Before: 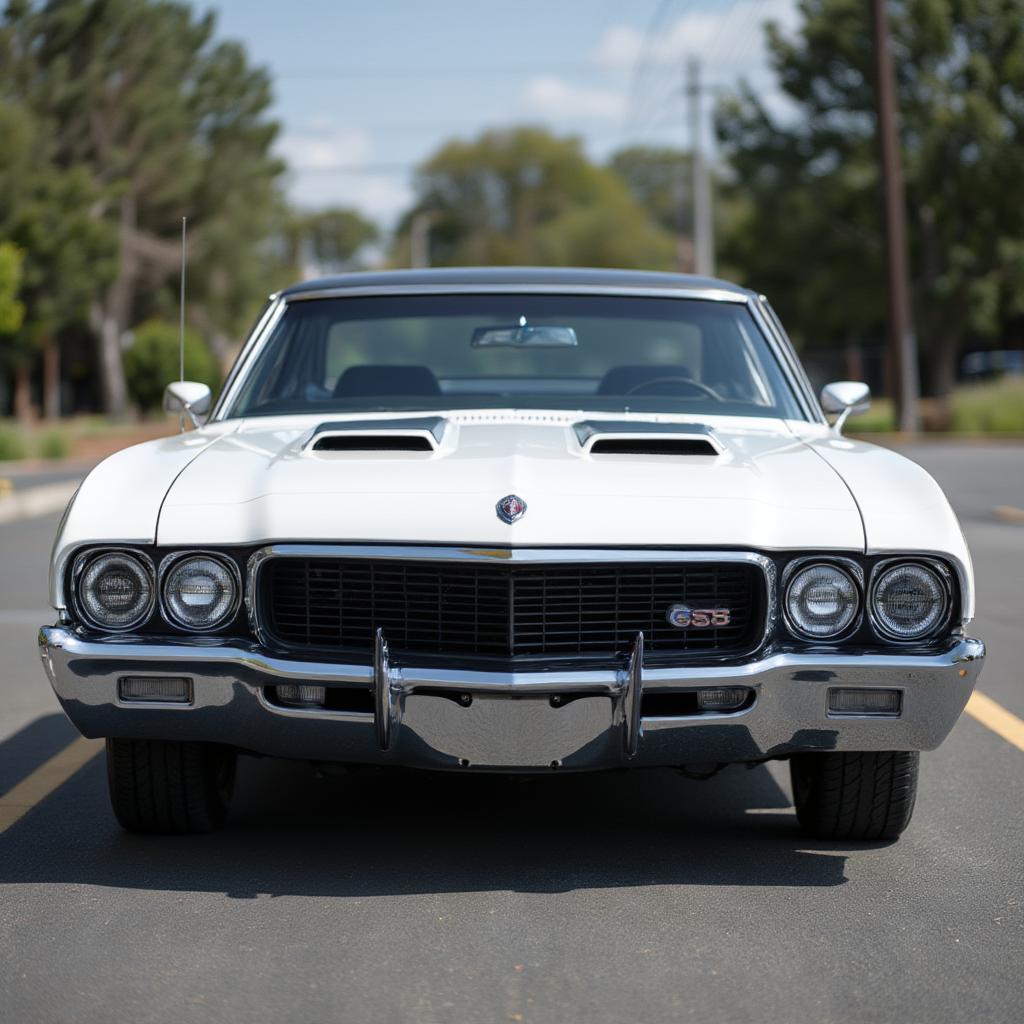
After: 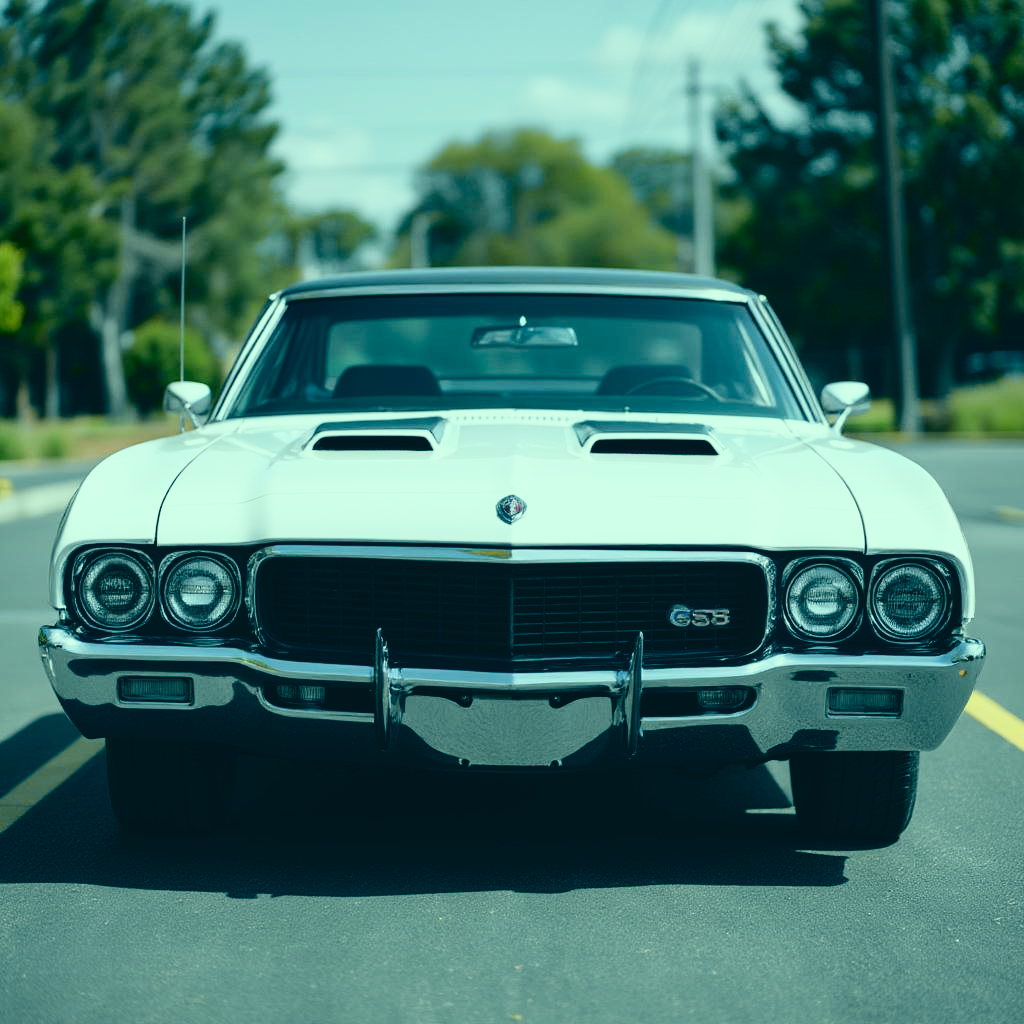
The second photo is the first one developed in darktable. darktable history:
tone curve: curves: ch0 [(0, 0.023) (0.104, 0.058) (0.21, 0.162) (0.469, 0.524) (0.579, 0.65) (0.725, 0.8) (0.858, 0.903) (1, 0.974)]; ch1 [(0, 0) (0.414, 0.395) (0.447, 0.447) (0.502, 0.501) (0.521, 0.512) (0.566, 0.566) (0.618, 0.61) (0.654, 0.642) (1, 1)]; ch2 [(0, 0) (0.369, 0.388) (0.437, 0.453) (0.492, 0.485) (0.524, 0.508) (0.553, 0.566) (0.583, 0.608) (1, 1)], color space Lab, independent channels, preserve colors none
color correction: highlights a* -19.32, highlights b* 9.8, shadows a* -21.13, shadows b* -10.47
